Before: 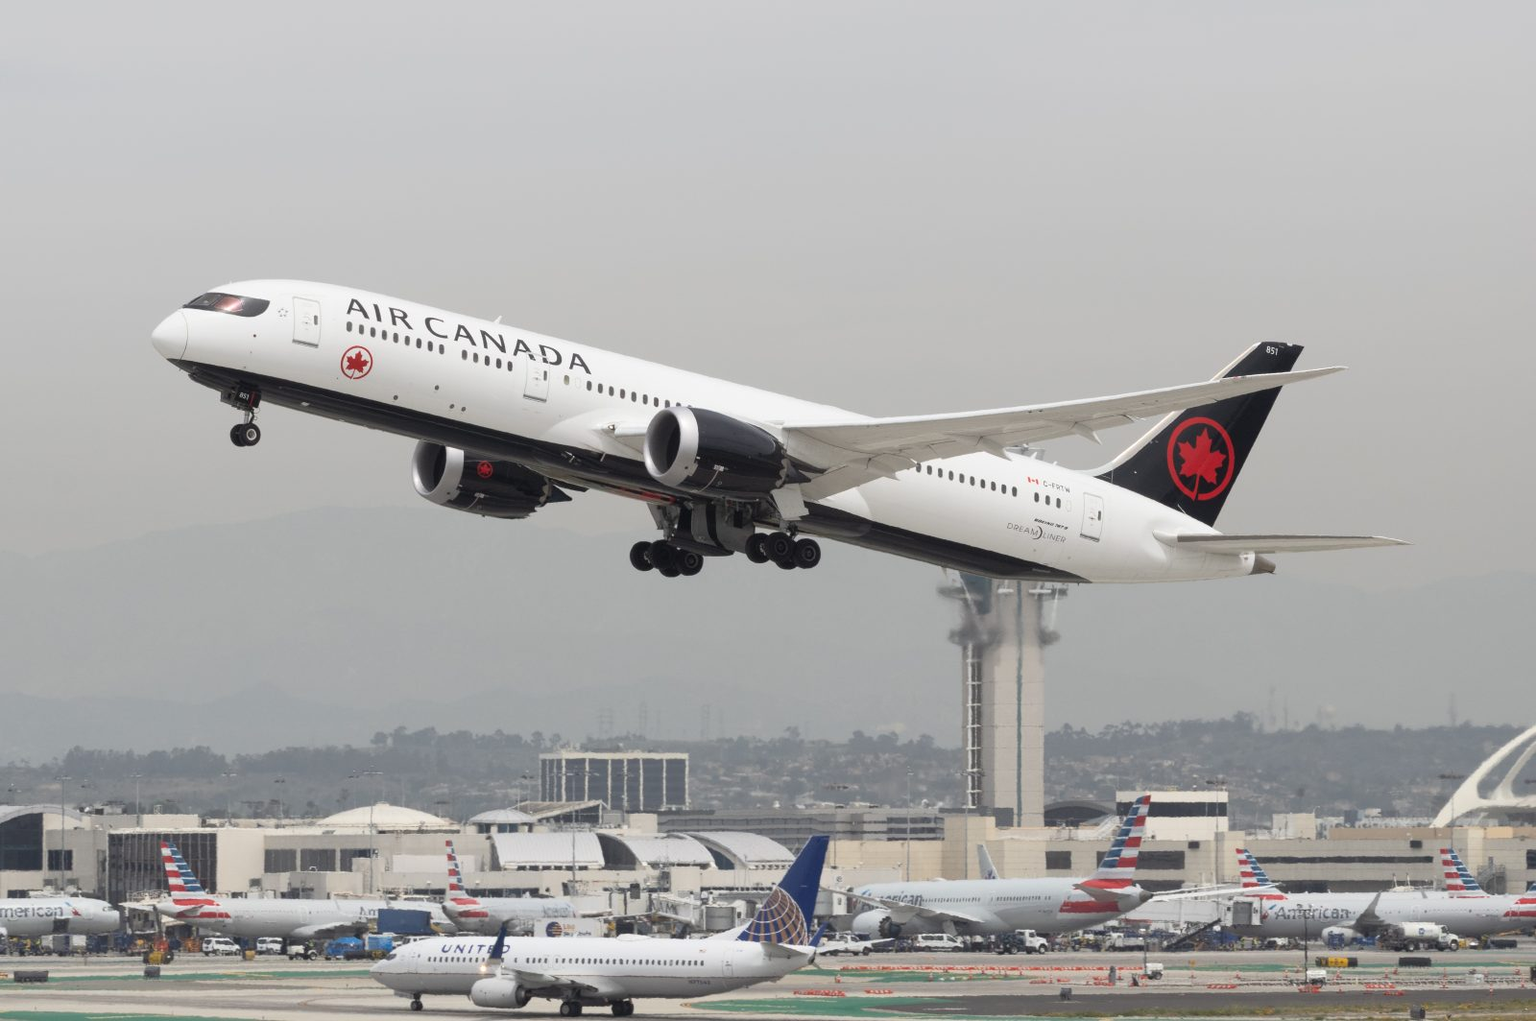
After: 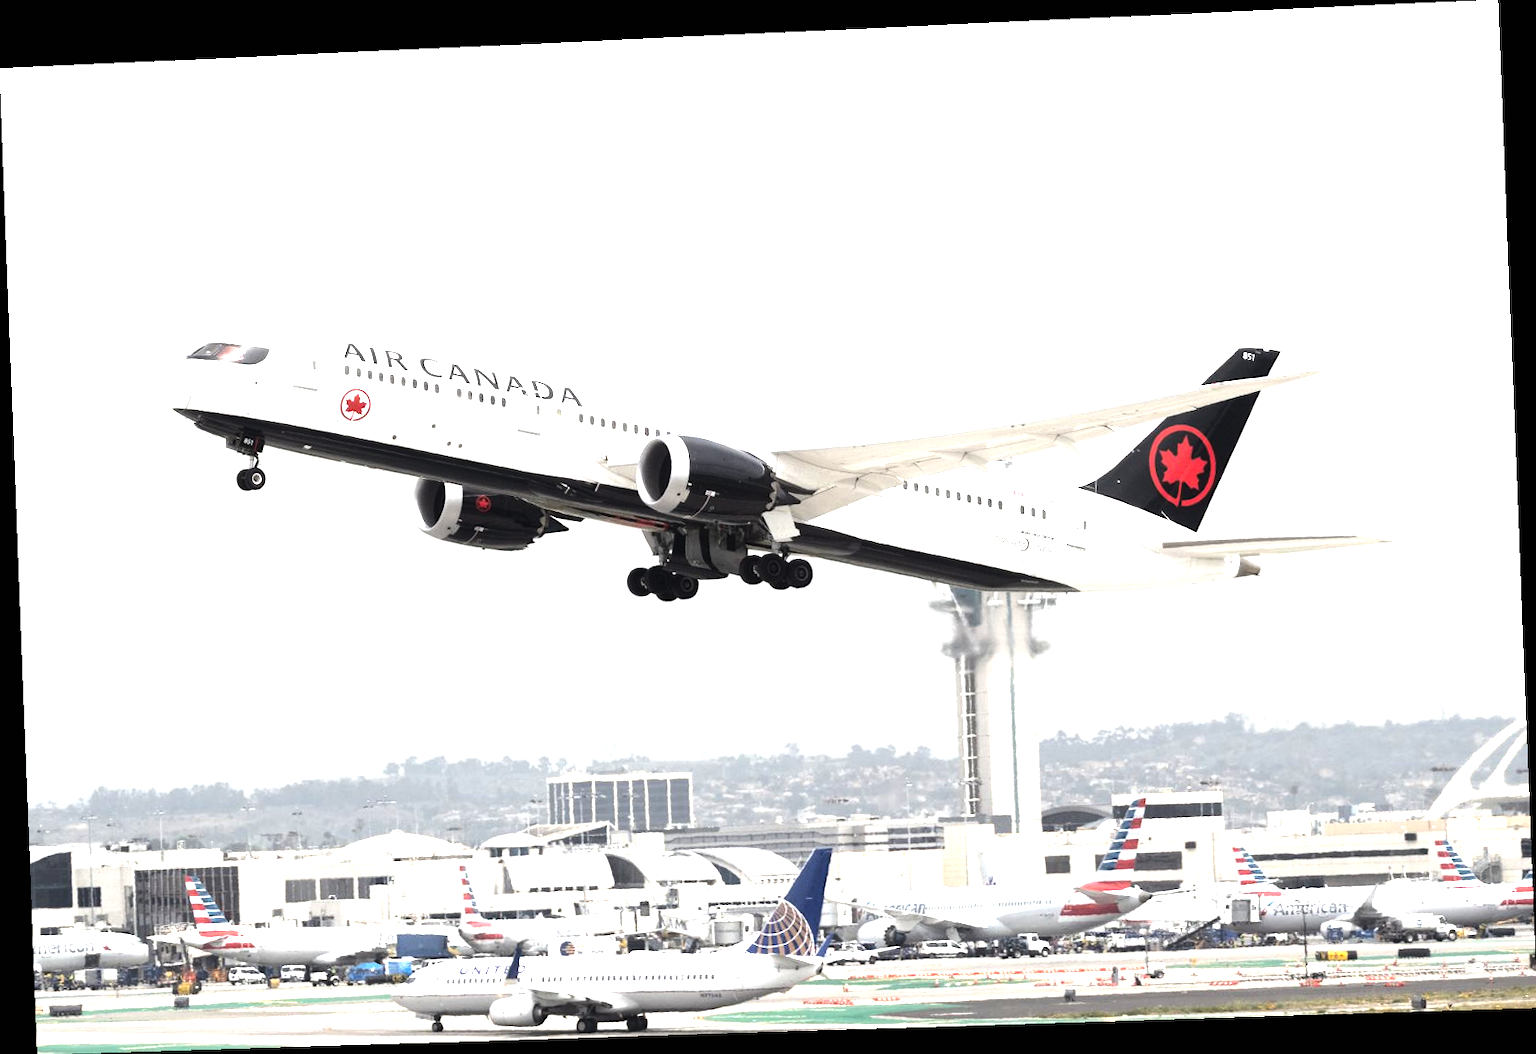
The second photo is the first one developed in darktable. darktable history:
exposure: black level correction 0, exposure 0.7 EV, compensate exposure bias true, compensate highlight preservation false
tone equalizer: -8 EV -1.08 EV, -7 EV -1.01 EV, -6 EV -0.867 EV, -5 EV -0.578 EV, -3 EV 0.578 EV, -2 EV 0.867 EV, -1 EV 1.01 EV, +0 EV 1.08 EV, edges refinement/feathering 500, mask exposure compensation -1.57 EV, preserve details no
rotate and perspective: rotation -2.22°, lens shift (horizontal) -0.022, automatic cropping off
